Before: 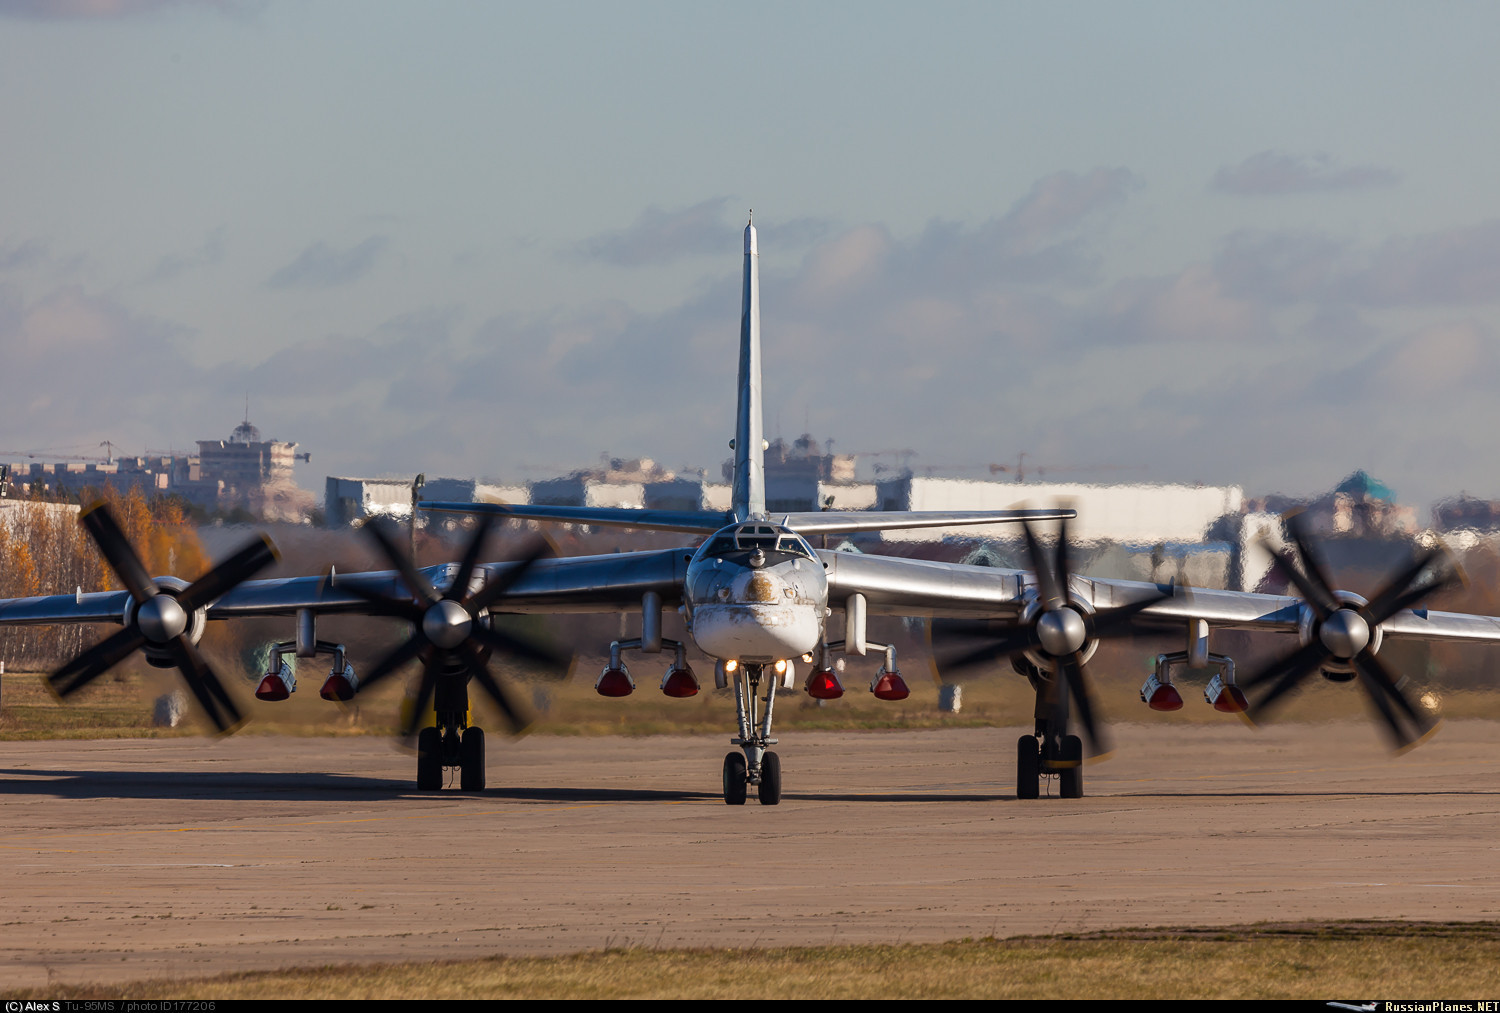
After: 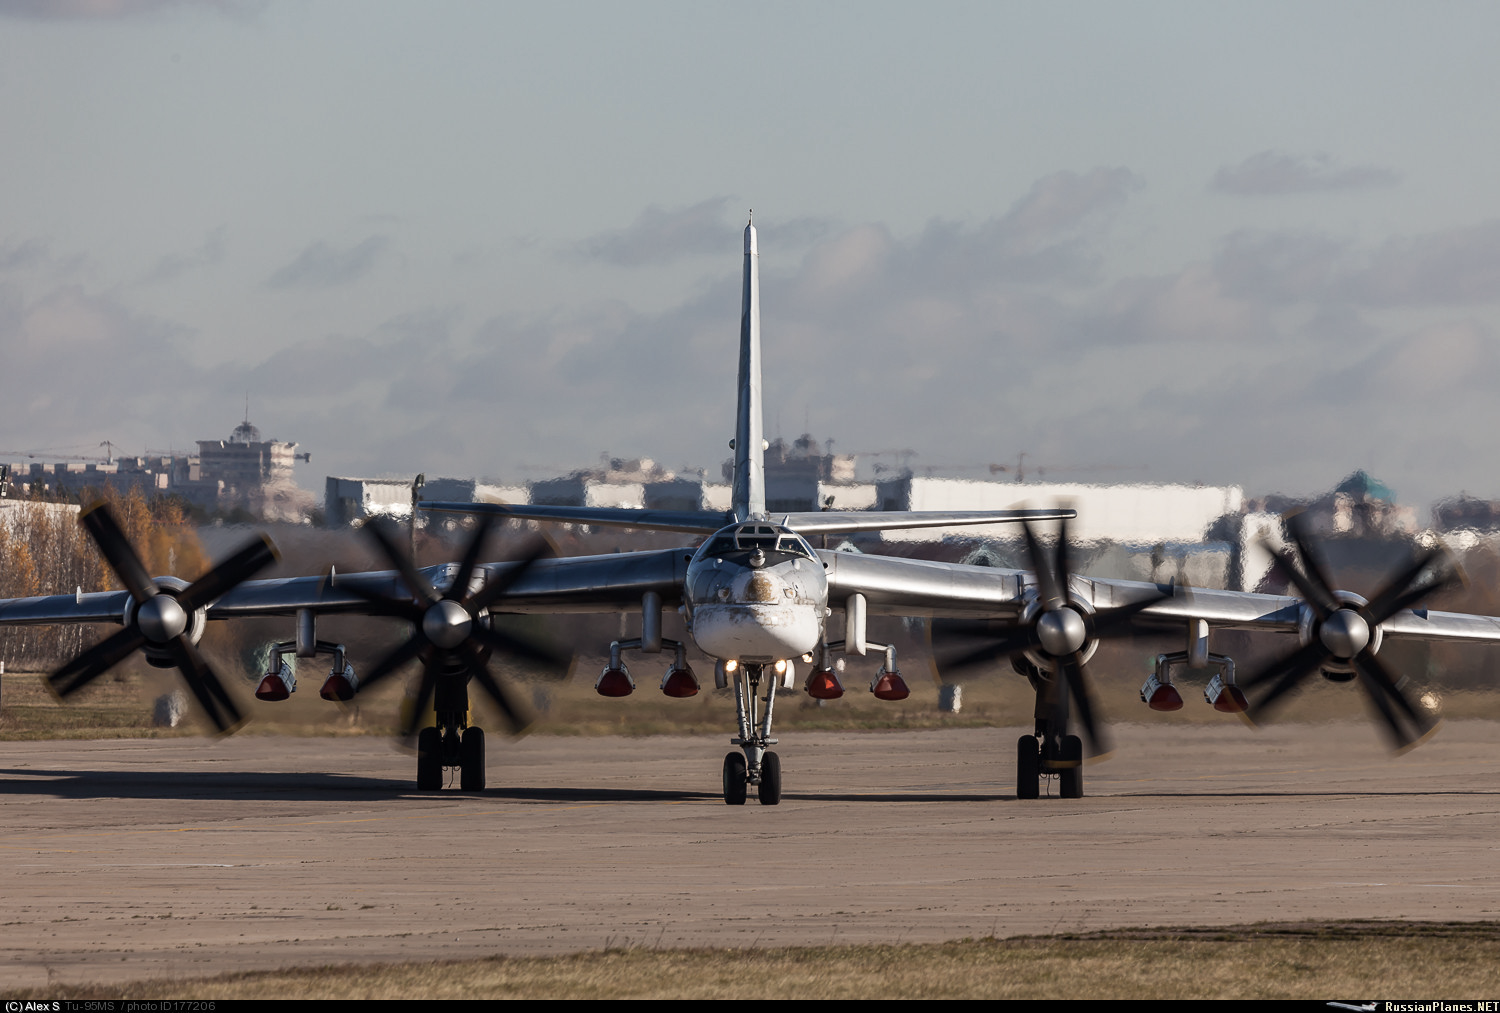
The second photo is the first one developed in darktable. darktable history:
tone equalizer: smoothing diameter 24.94%, edges refinement/feathering 9.79, preserve details guided filter
contrast brightness saturation: contrast 0.104, saturation -0.366
